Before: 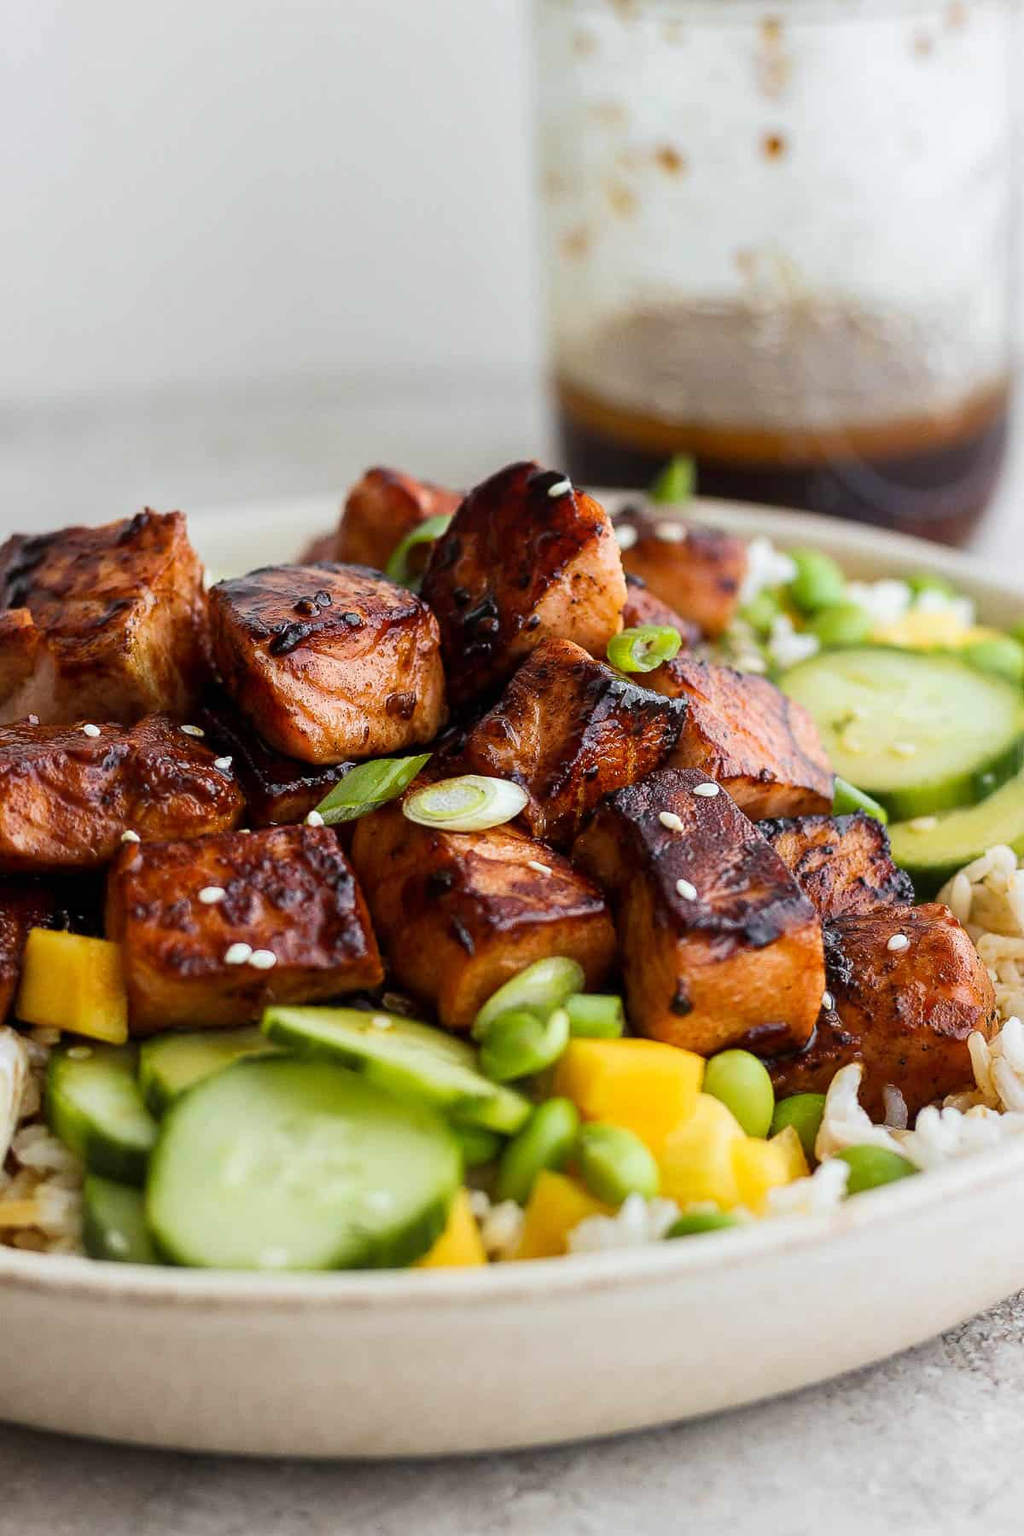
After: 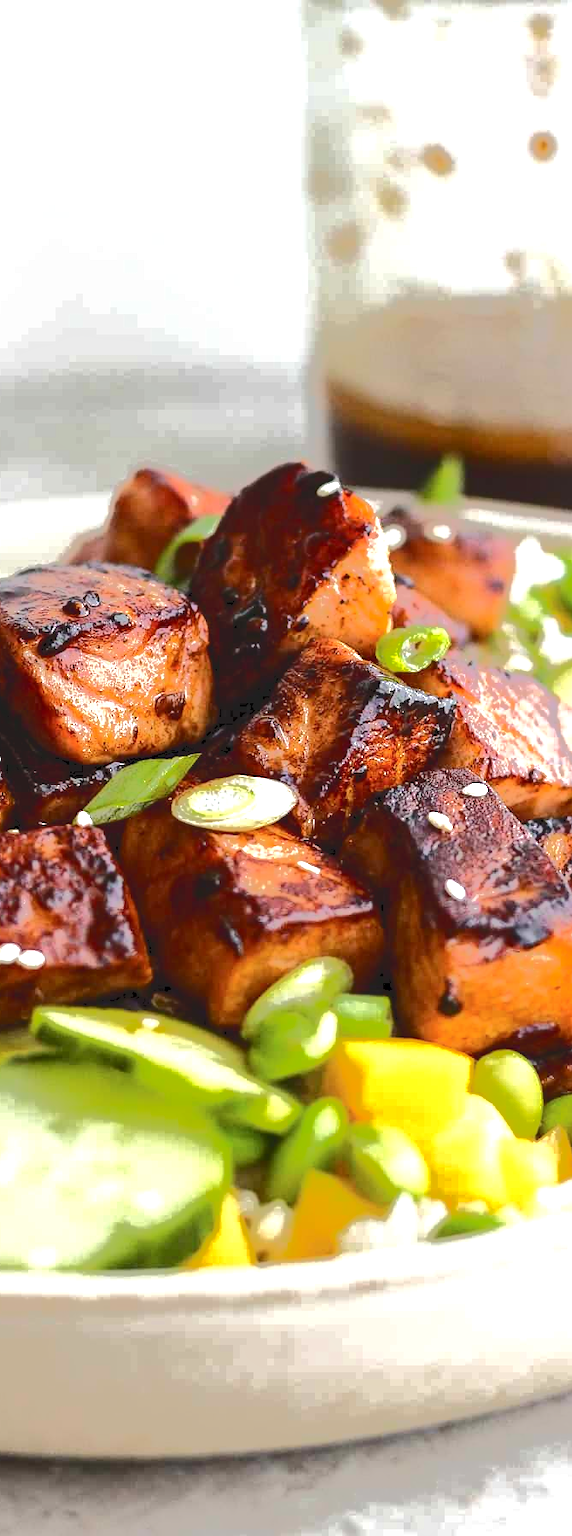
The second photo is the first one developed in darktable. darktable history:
exposure: exposure 0.749 EV, compensate highlight preservation false
crop and rotate: left 22.598%, right 21.403%
contrast equalizer: octaves 7, y [[0.5, 0.501, 0.525, 0.597, 0.58, 0.514], [0.5 ×6], [0.5 ×6], [0 ×6], [0 ×6]], mix 0.158
tone curve: curves: ch0 [(0, 0) (0.003, 0.118) (0.011, 0.118) (0.025, 0.122) (0.044, 0.131) (0.069, 0.142) (0.1, 0.155) (0.136, 0.168) (0.177, 0.183) (0.224, 0.216) (0.277, 0.265) (0.335, 0.337) (0.399, 0.415) (0.468, 0.506) (0.543, 0.586) (0.623, 0.665) (0.709, 0.716) (0.801, 0.737) (0.898, 0.744) (1, 1)], color space Lab, independent channels, preserve colors none
